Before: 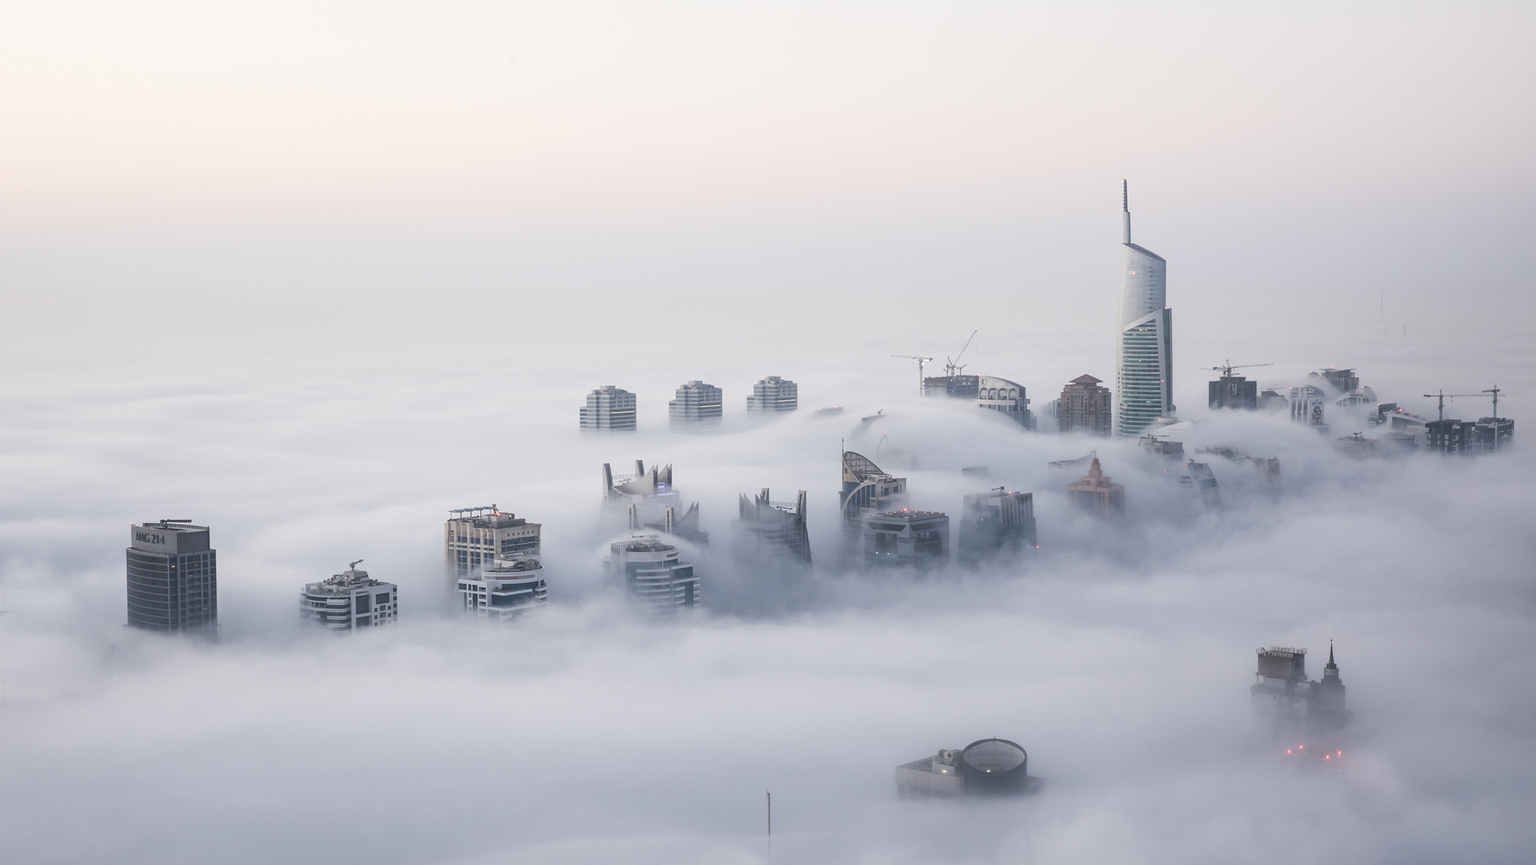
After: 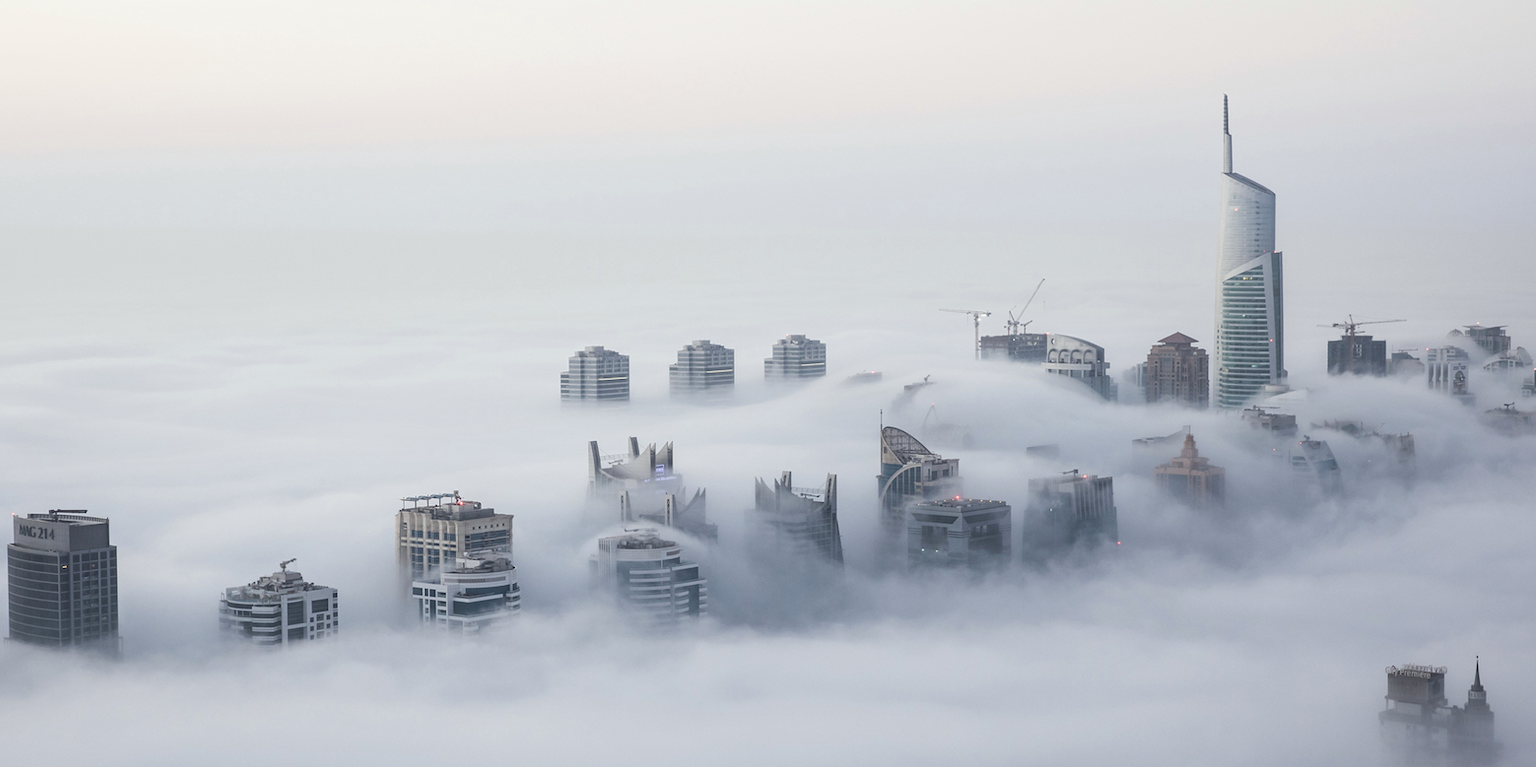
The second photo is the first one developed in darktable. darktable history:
crop: left 7.856%, top 11.836%, right 10.12%, bottom 15.387%
white balance: red 0.978, blue 0.999
